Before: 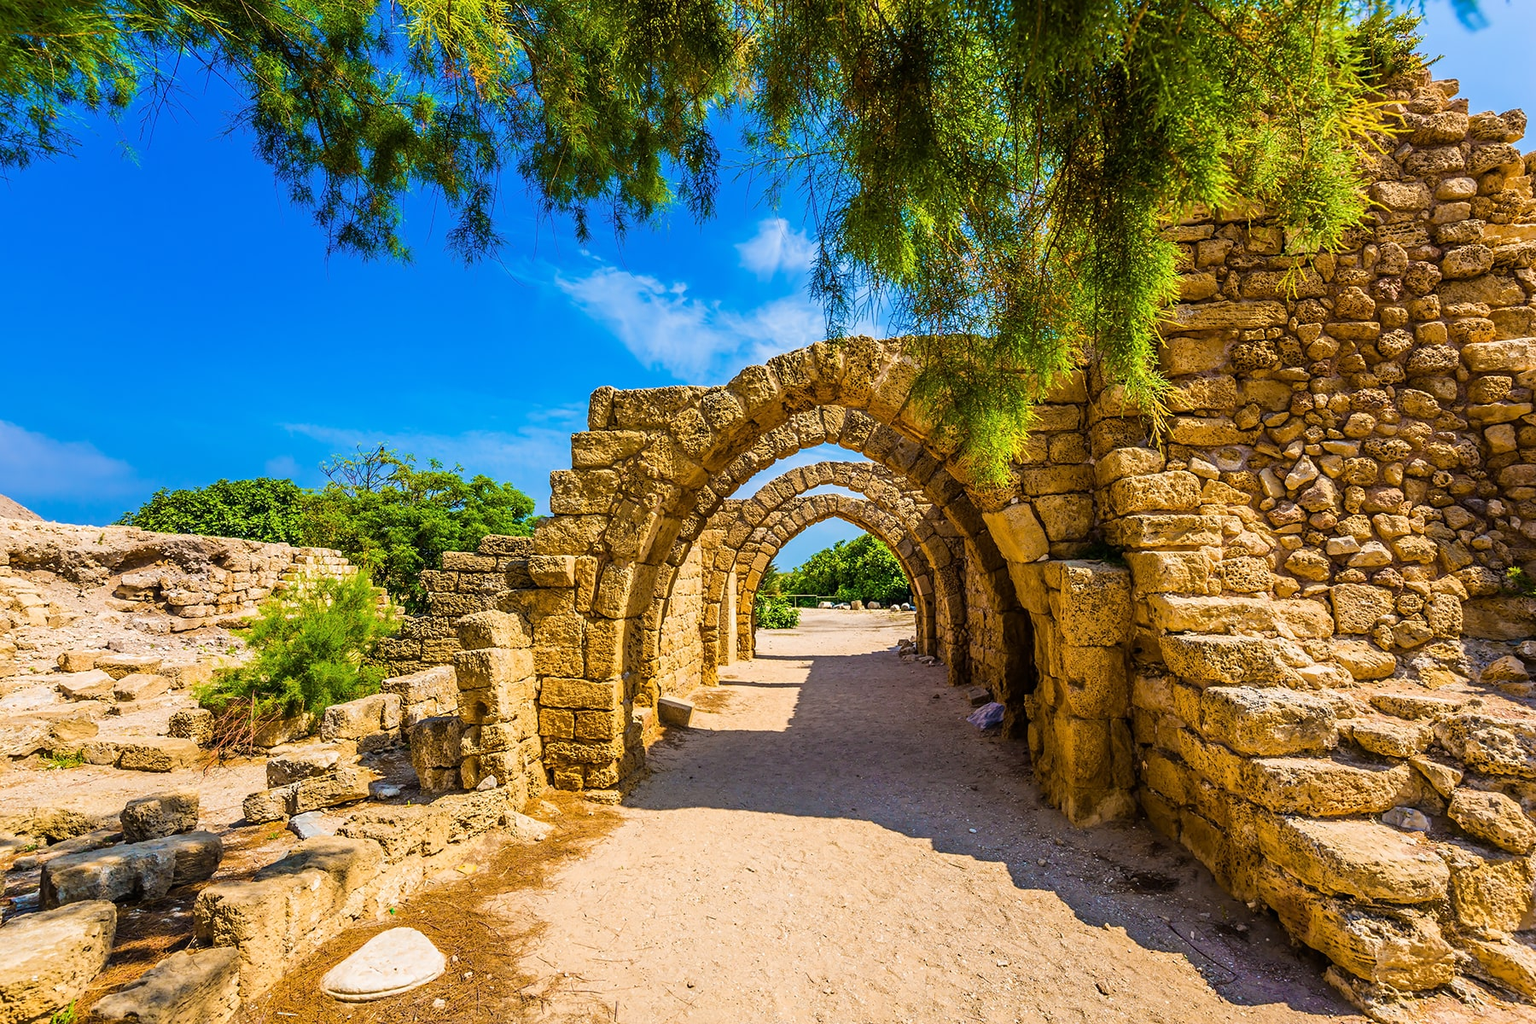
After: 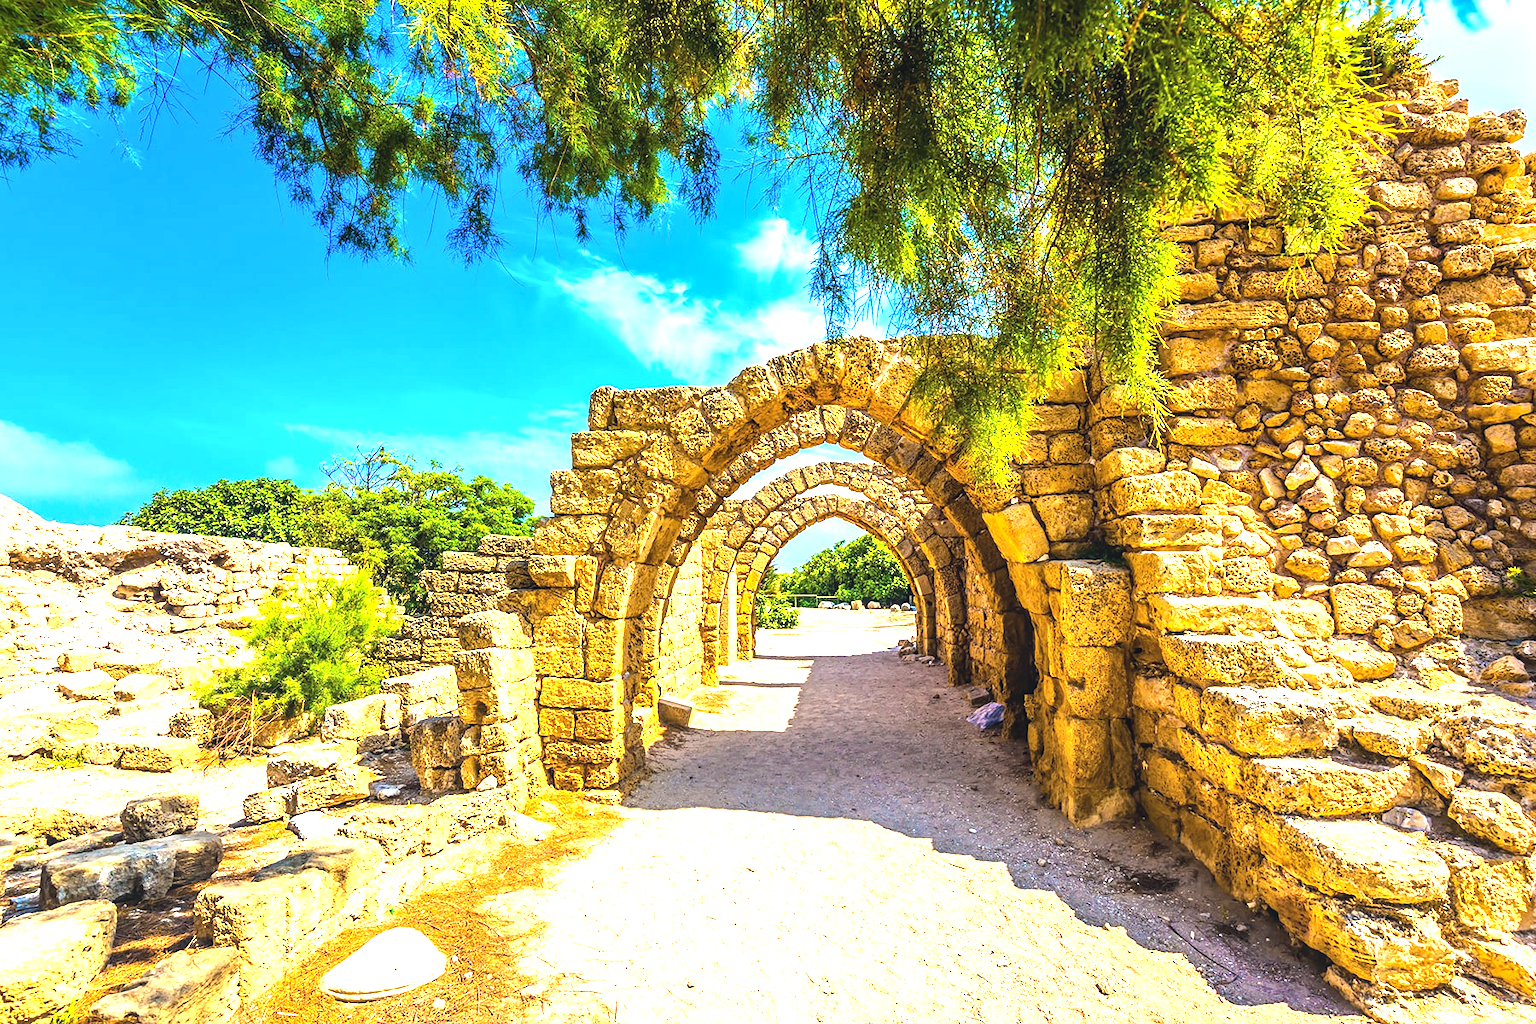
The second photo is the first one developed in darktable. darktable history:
exposure: exposure 1.2 EV, compensate highlight preservation false
color correction: highlights a* 0.207, highlights b* 2.7, shadows a* -0.874, shadows b* -4.78
tone equalizer: -8 EV -0.417 EV, -7 EV -0.389 EV, -6 EV -0.333 EV, -5 EV -0.222 EV, -3 EV 0.222 EV, -2 EV 0.333 EV, -1 EV 0.389 EV, +0 EV 0.417 EV, edges refinement/feathering 500, mask exposure compensation -1.57 EV, preserve details no
local contrast: detail 110%
